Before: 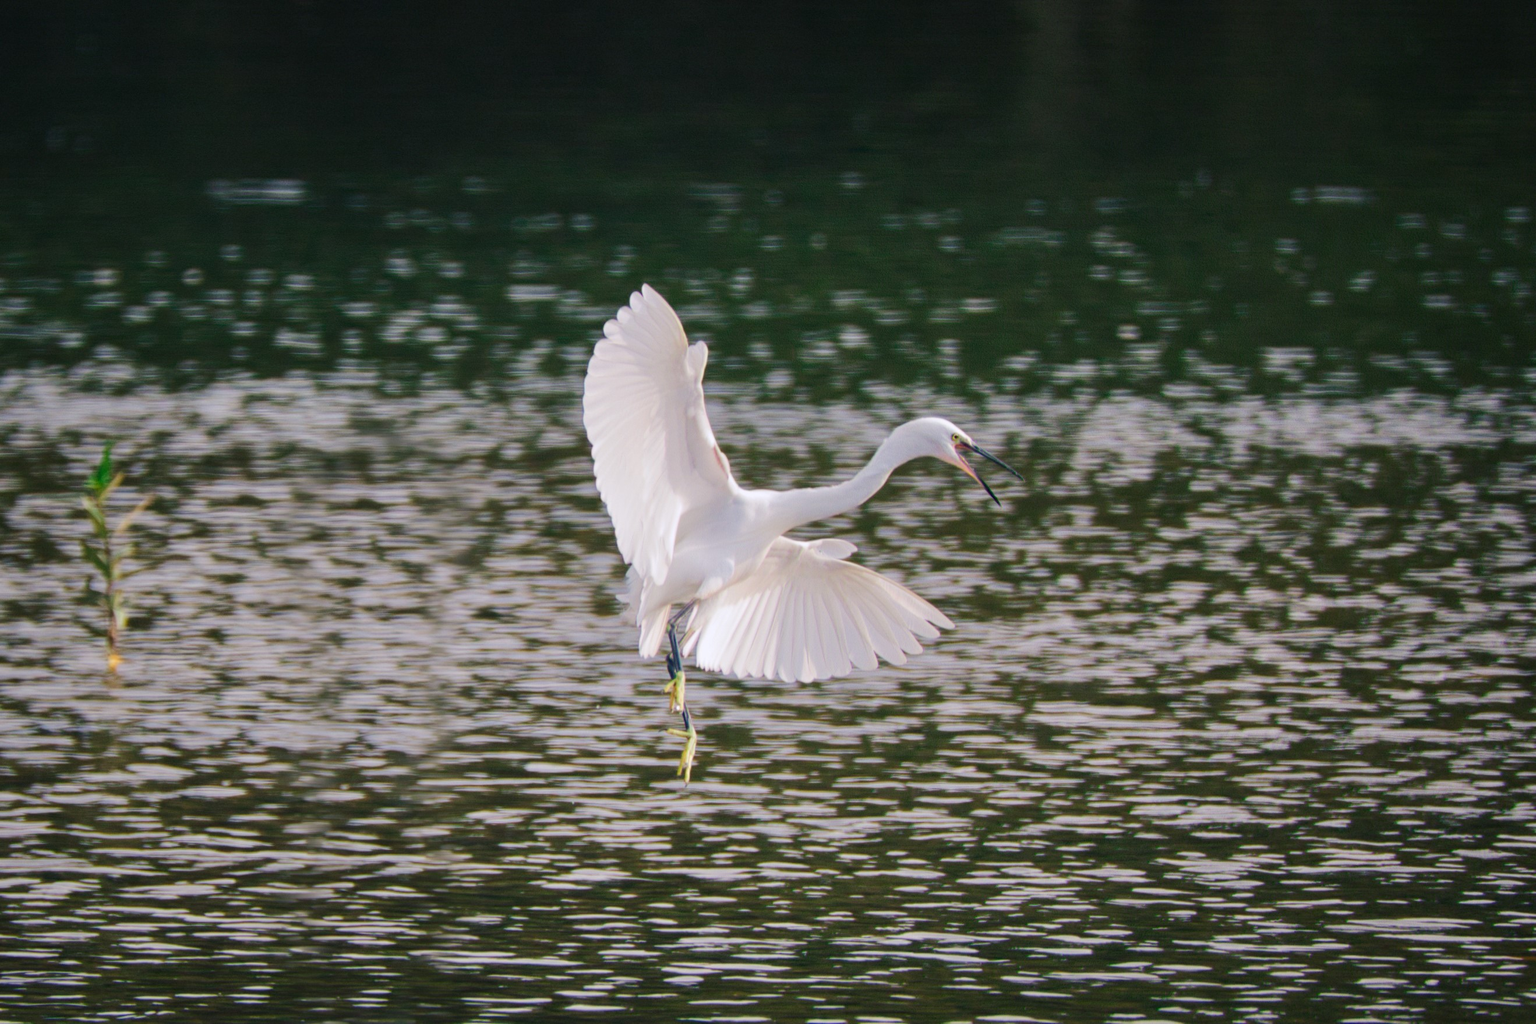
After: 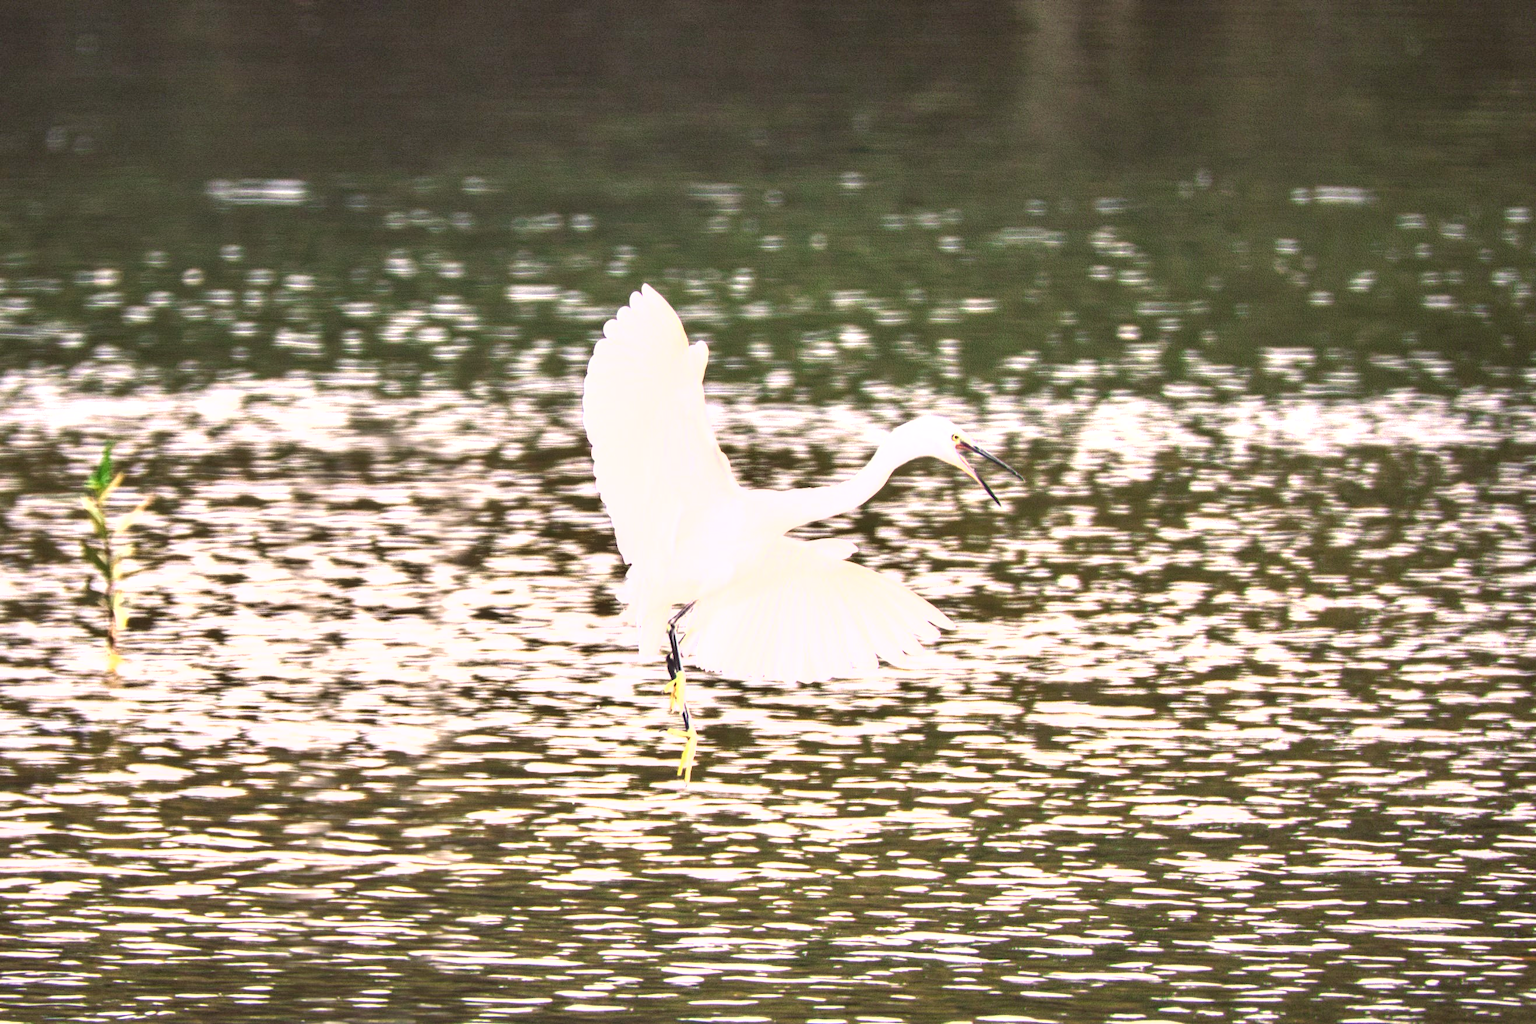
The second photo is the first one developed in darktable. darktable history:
shadows and highlights: highlights color adjustment 0%, low approximation 0.01, soften with gaussian
local contrast: on, module defaults
exposure: black level correction 0, exposure 1.75 EV, compensate exposure bias true, compensate highlight preservation false
color correction: highlights a* 10.21, highlights b* 9.79, shadows a* 8.61, shadows b* 7.88, saturation 0.8
